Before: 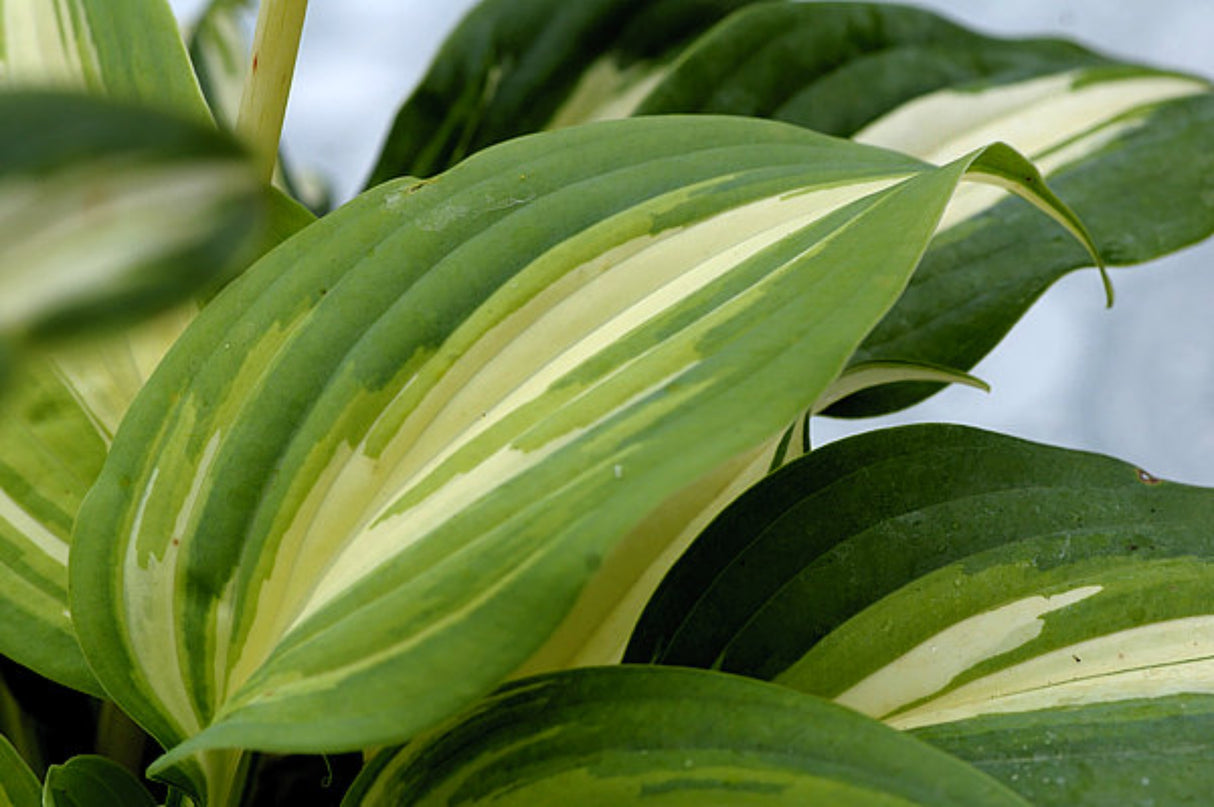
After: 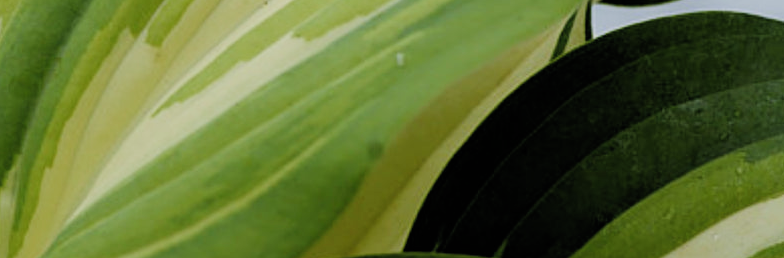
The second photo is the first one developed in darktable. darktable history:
filmic rgb: black relative exposure -7.65 EV, white relative exposure 4.56 EV, threshold 5.95 EV, hardness 3.61, color science v4 (2020), enable highlight reconstruction true
crop: left 18%, top 51.071%, right 17.36%, bottom 16.912%
